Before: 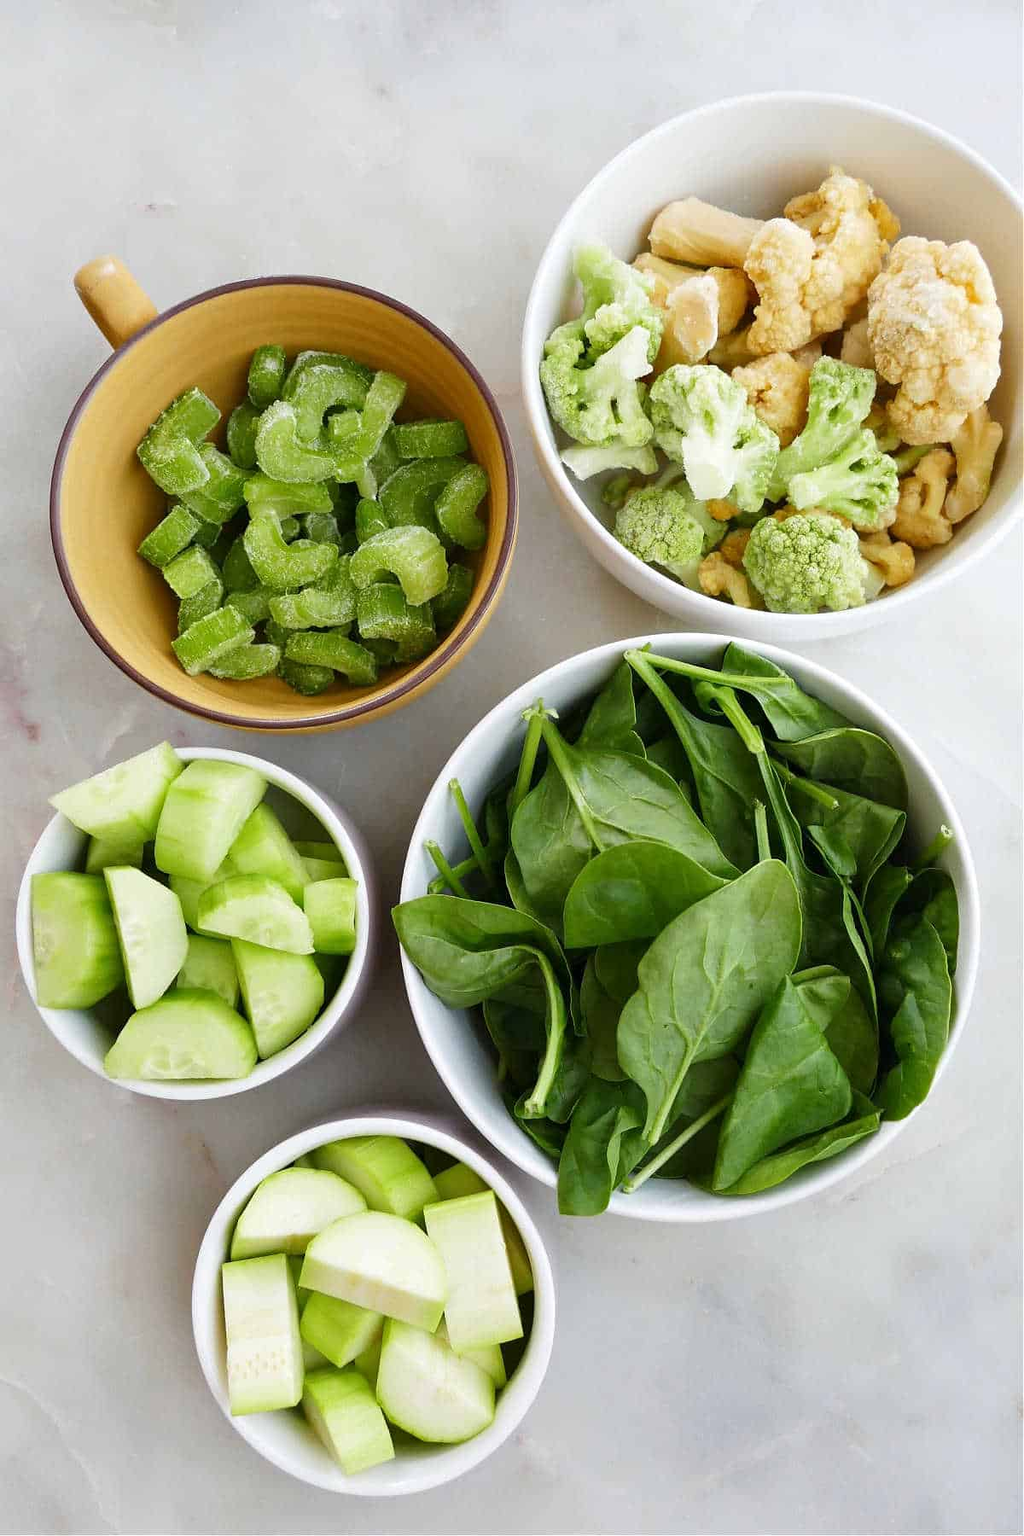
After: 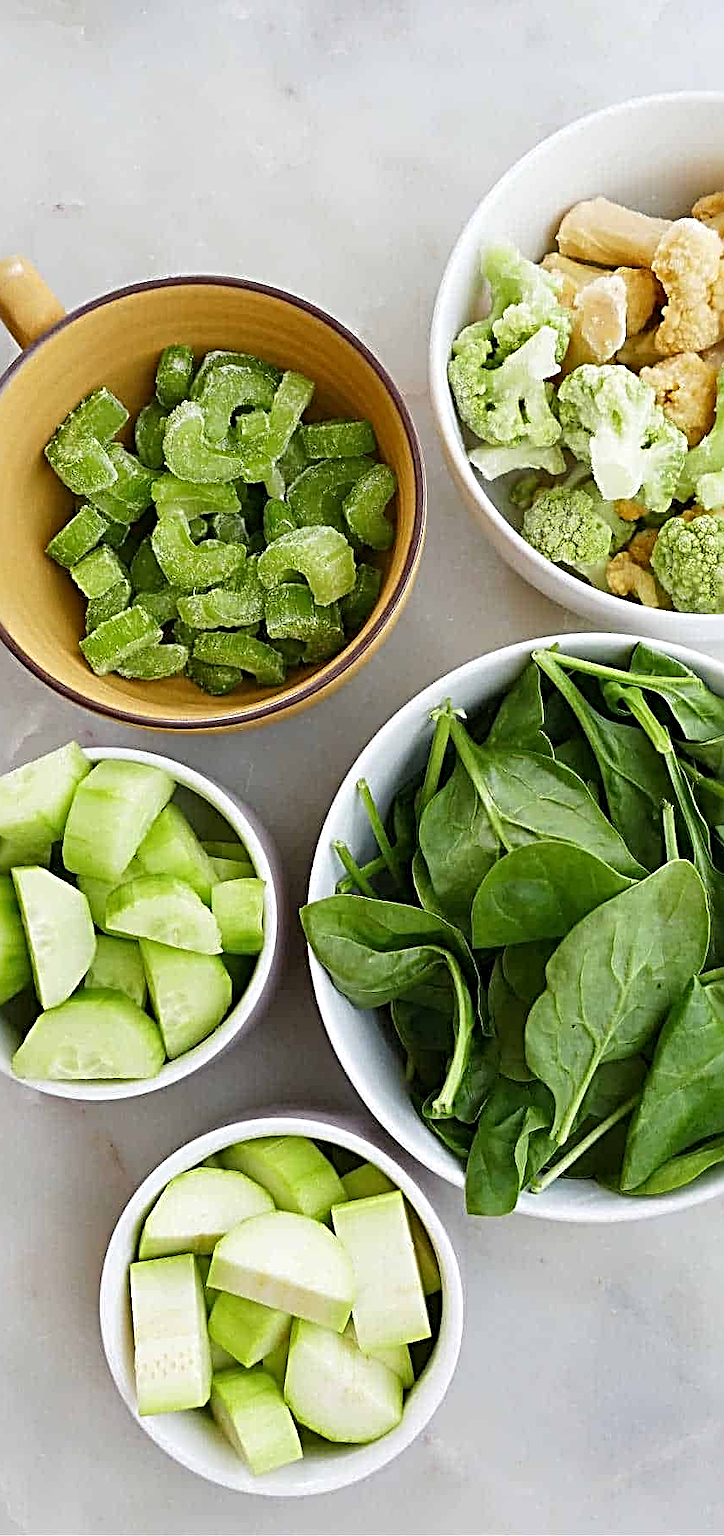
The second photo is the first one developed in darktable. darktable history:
sharpen: radius 3.69, amount 0.928
crop and rotate: left 9.061%, right 20.142%
